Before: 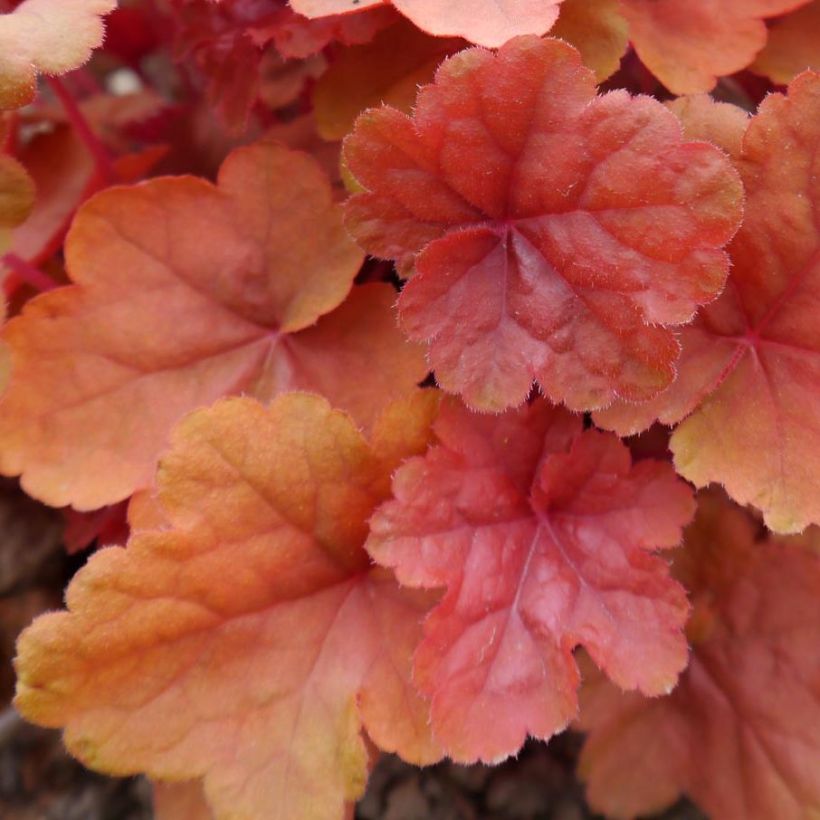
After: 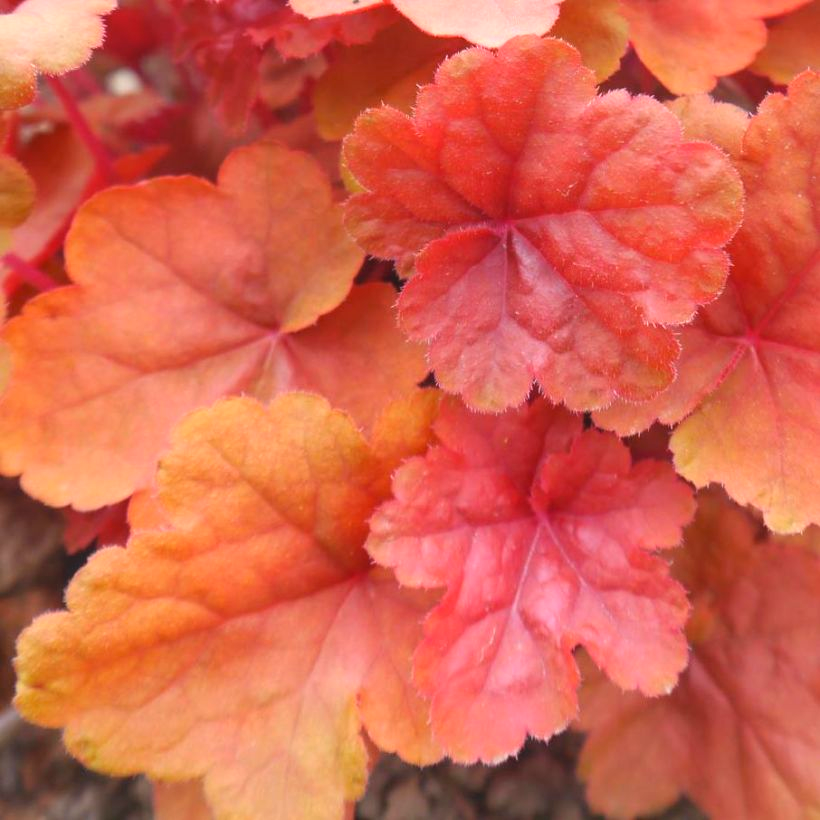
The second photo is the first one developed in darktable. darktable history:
local contrast: on, module defaults
contrast brightness saturation: contrast -0.28
exposure: black level correction 0, exposure 0.9 EV, compensate highlight preservation false
